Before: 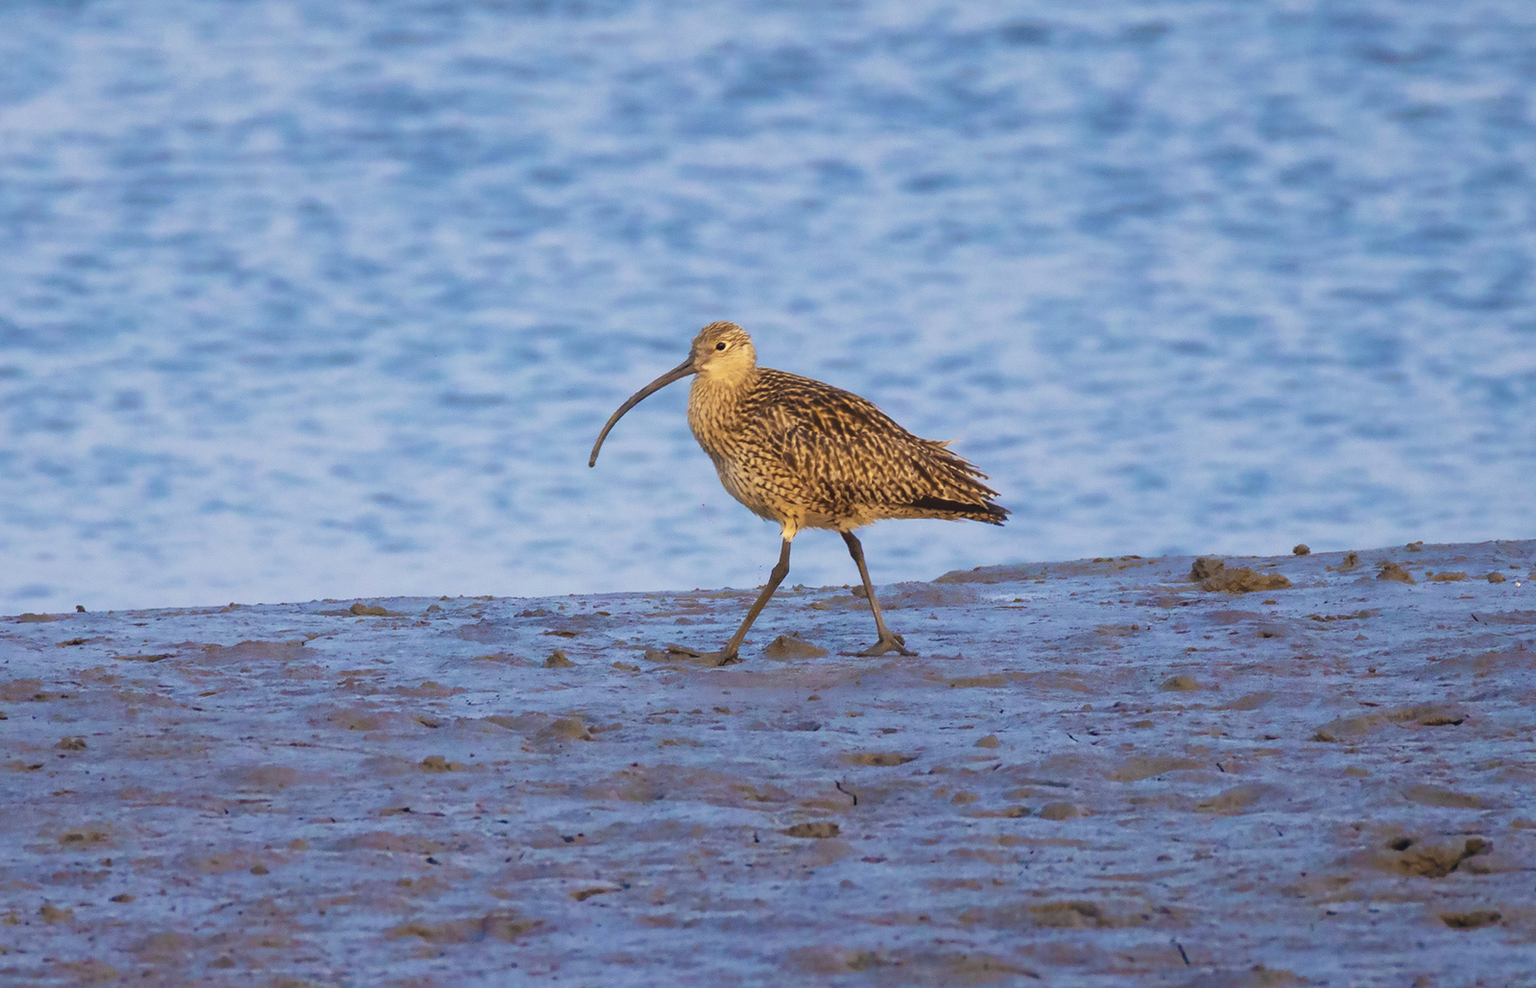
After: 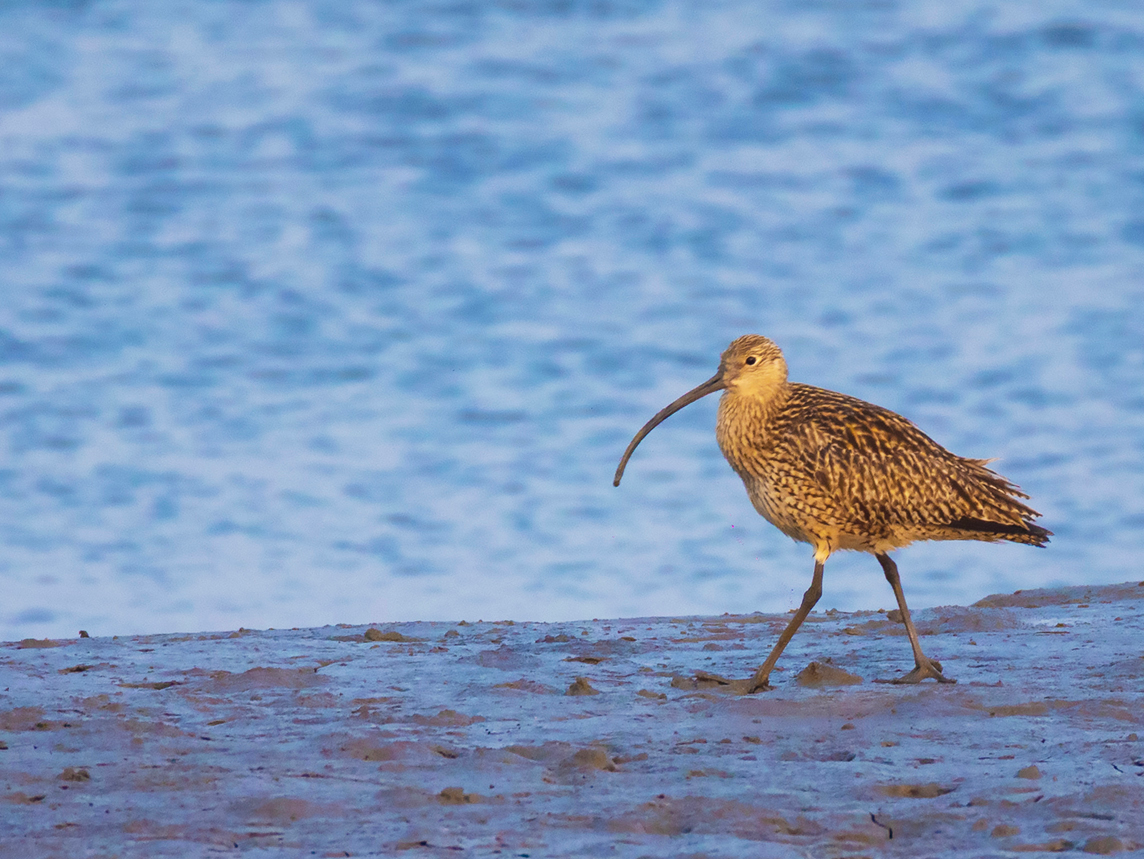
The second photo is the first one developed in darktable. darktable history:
crop: right 28.464%, bottom 16.426%
